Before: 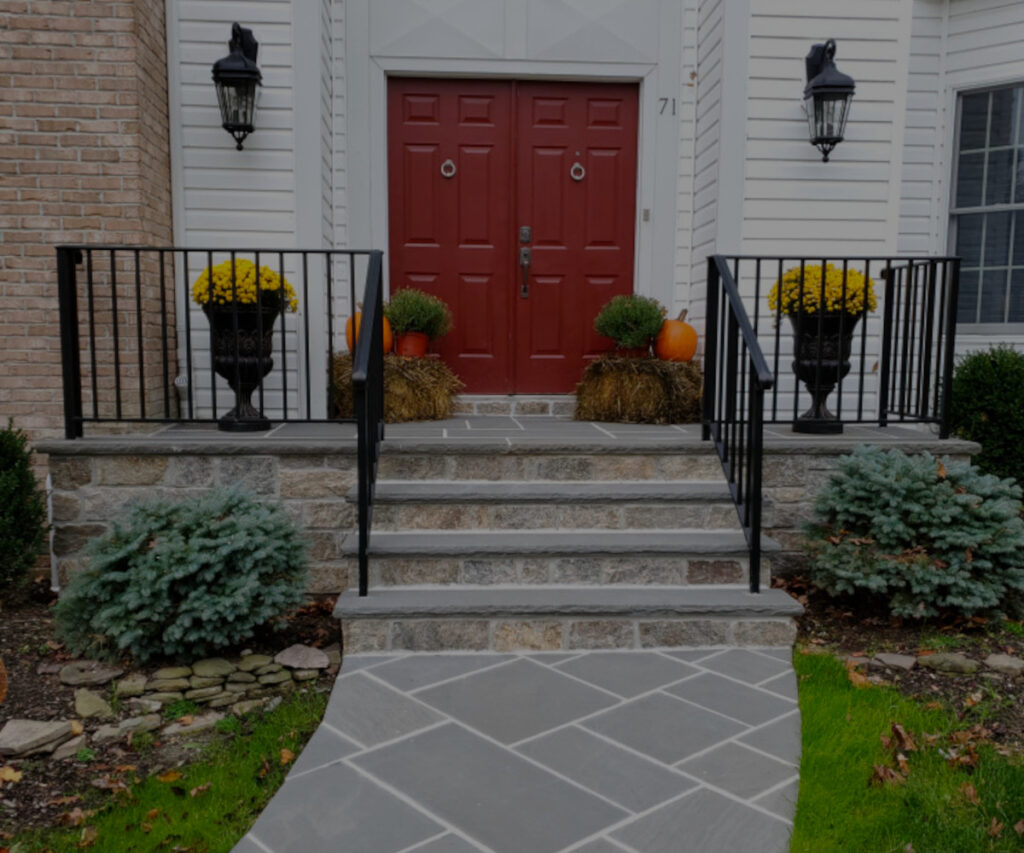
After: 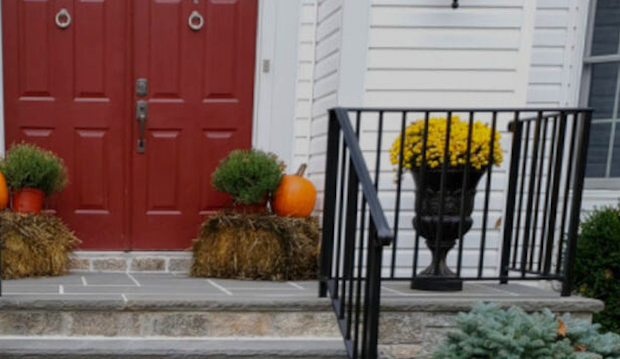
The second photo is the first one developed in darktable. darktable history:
crop: left 36.005%, top 18.293%, right 0.31%, bottom 38.444%
exposure: exposure 1 EV, compensate highlight preservation false
rotate and perspective: rotation 0.074°, lens shift (vertical) 0.096, lens shift (horizontal) -0.041, crop left 0.043, crop right 0.952, crop top 0.024, crop bottom 0.979
